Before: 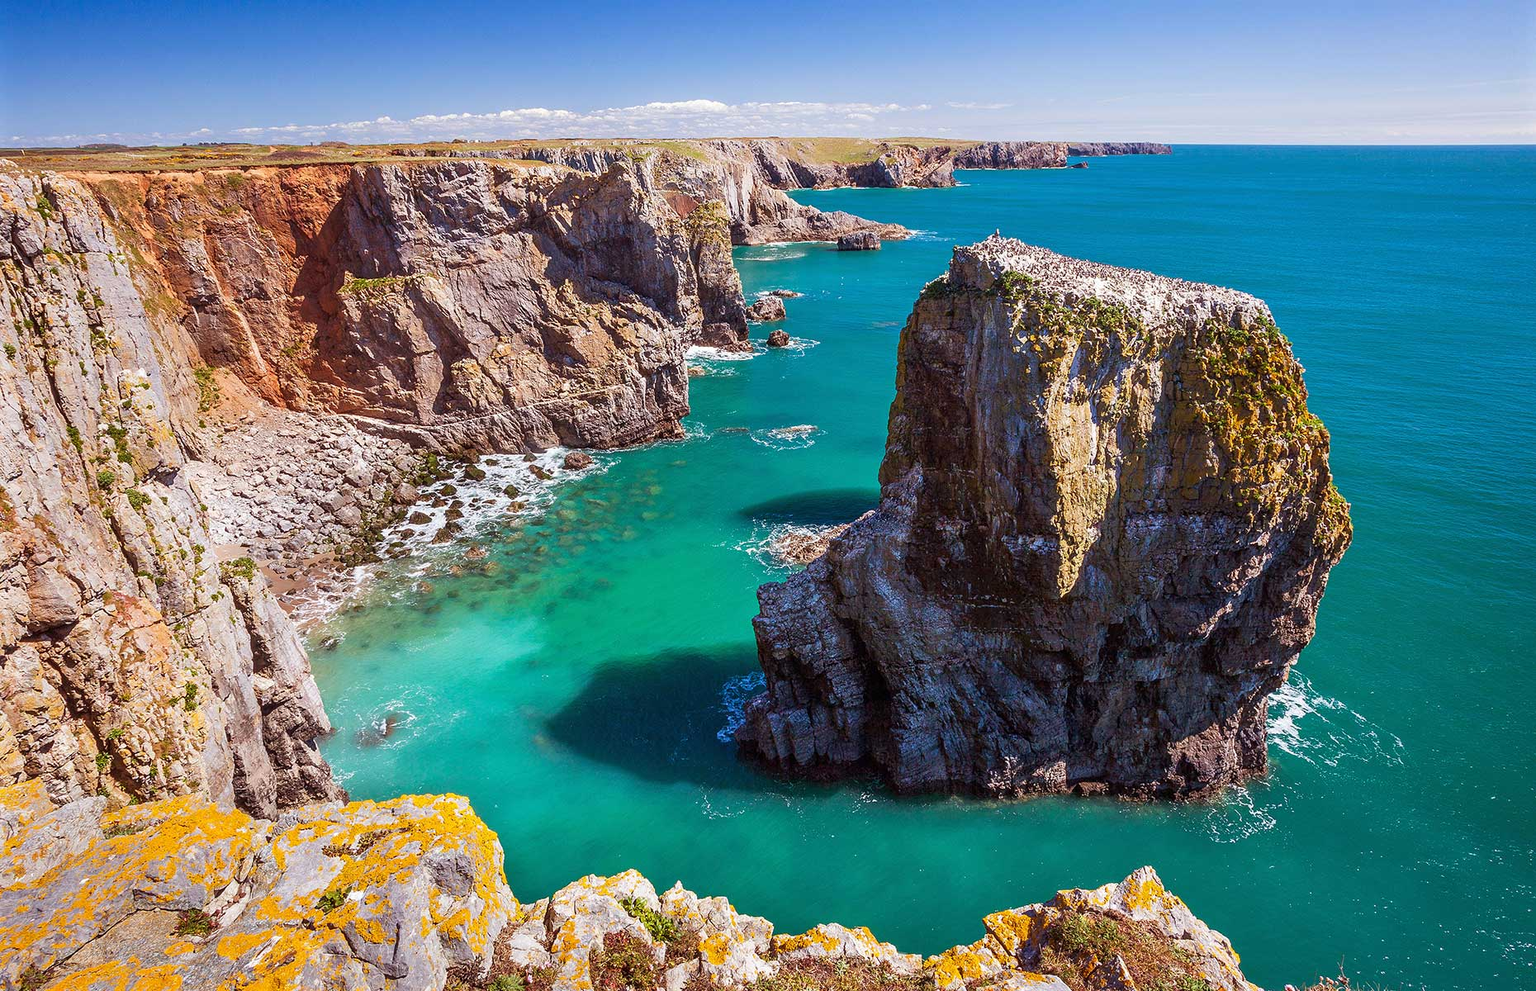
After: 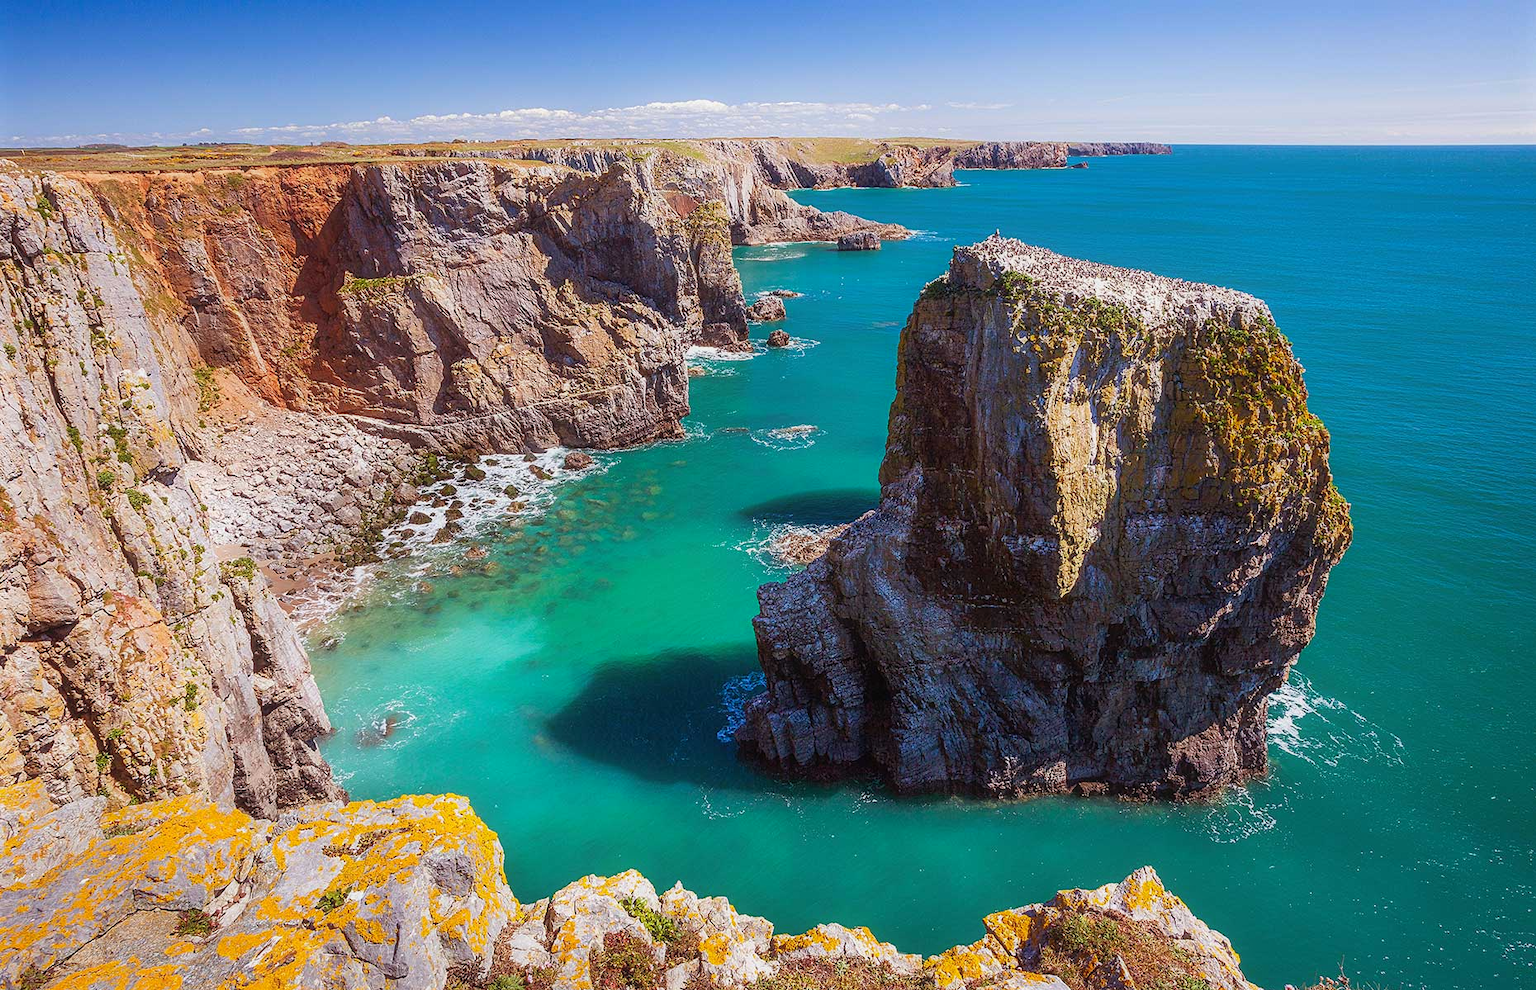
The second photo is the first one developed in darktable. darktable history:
contrast equalizer: octaves 7, y [[0.5, 0.5, 0.544, 0.569, 0.5, 0.5], [0.5 ×6], [0.5 ×6], [0 ×6], [0 ×6]], mix -0.998
